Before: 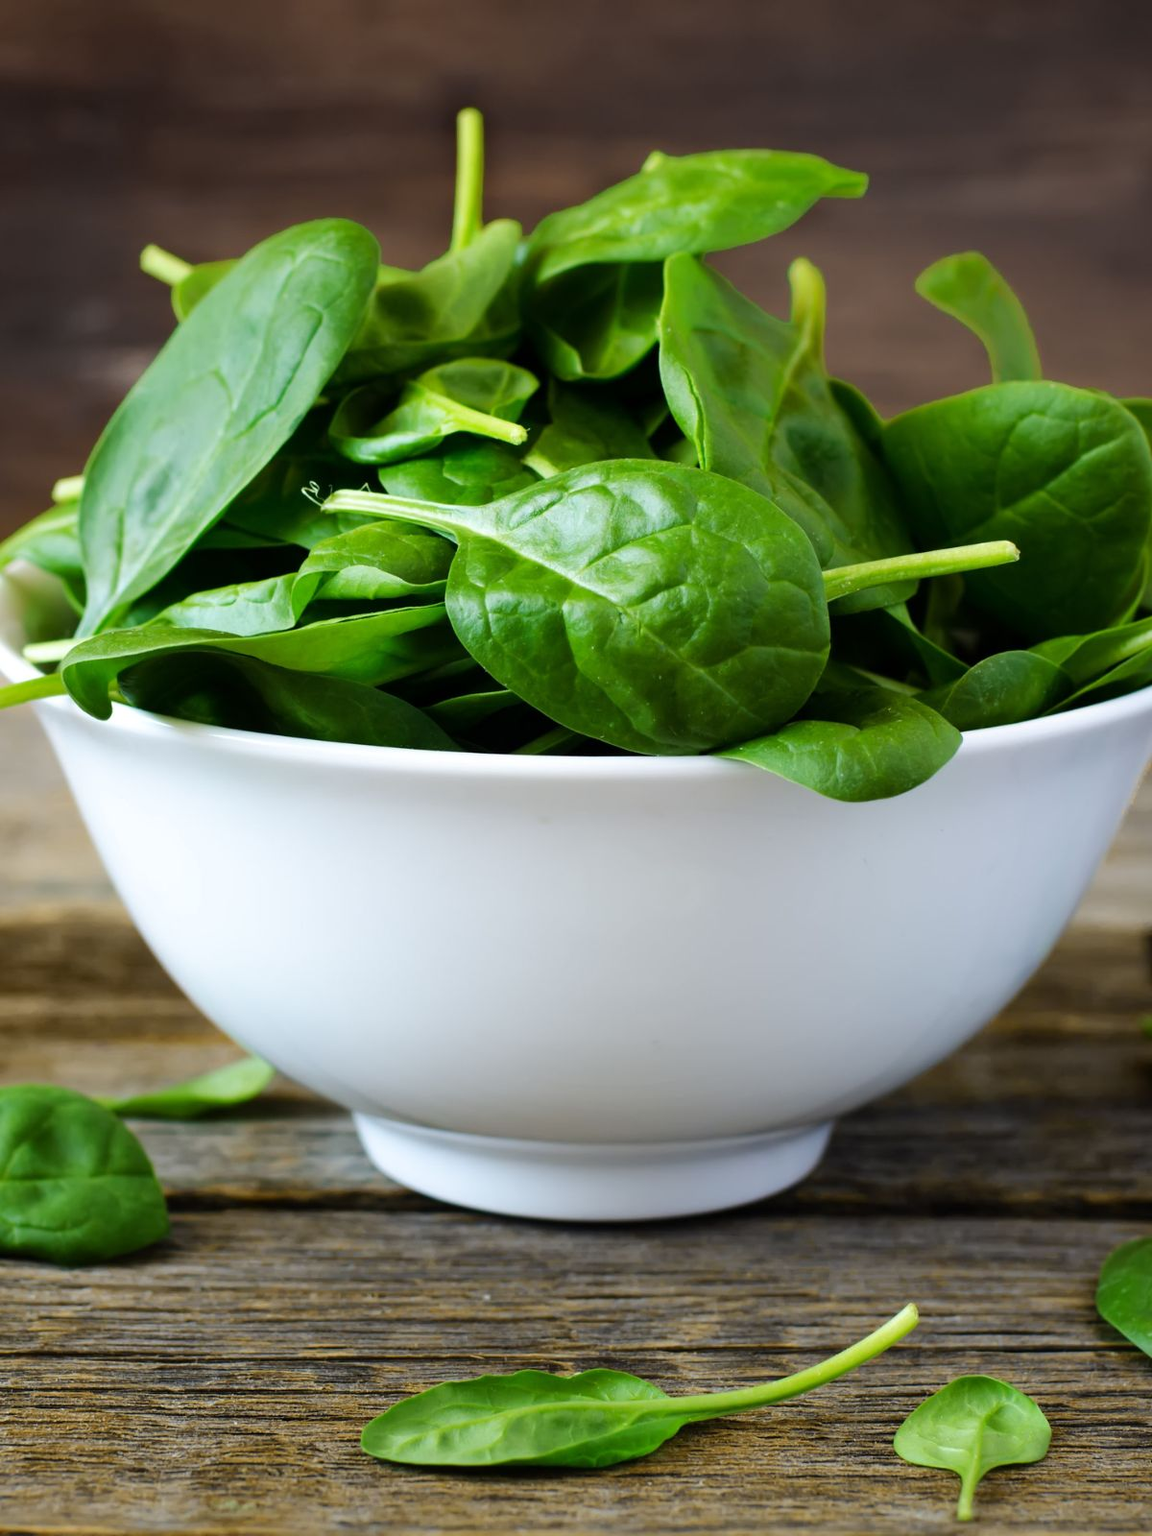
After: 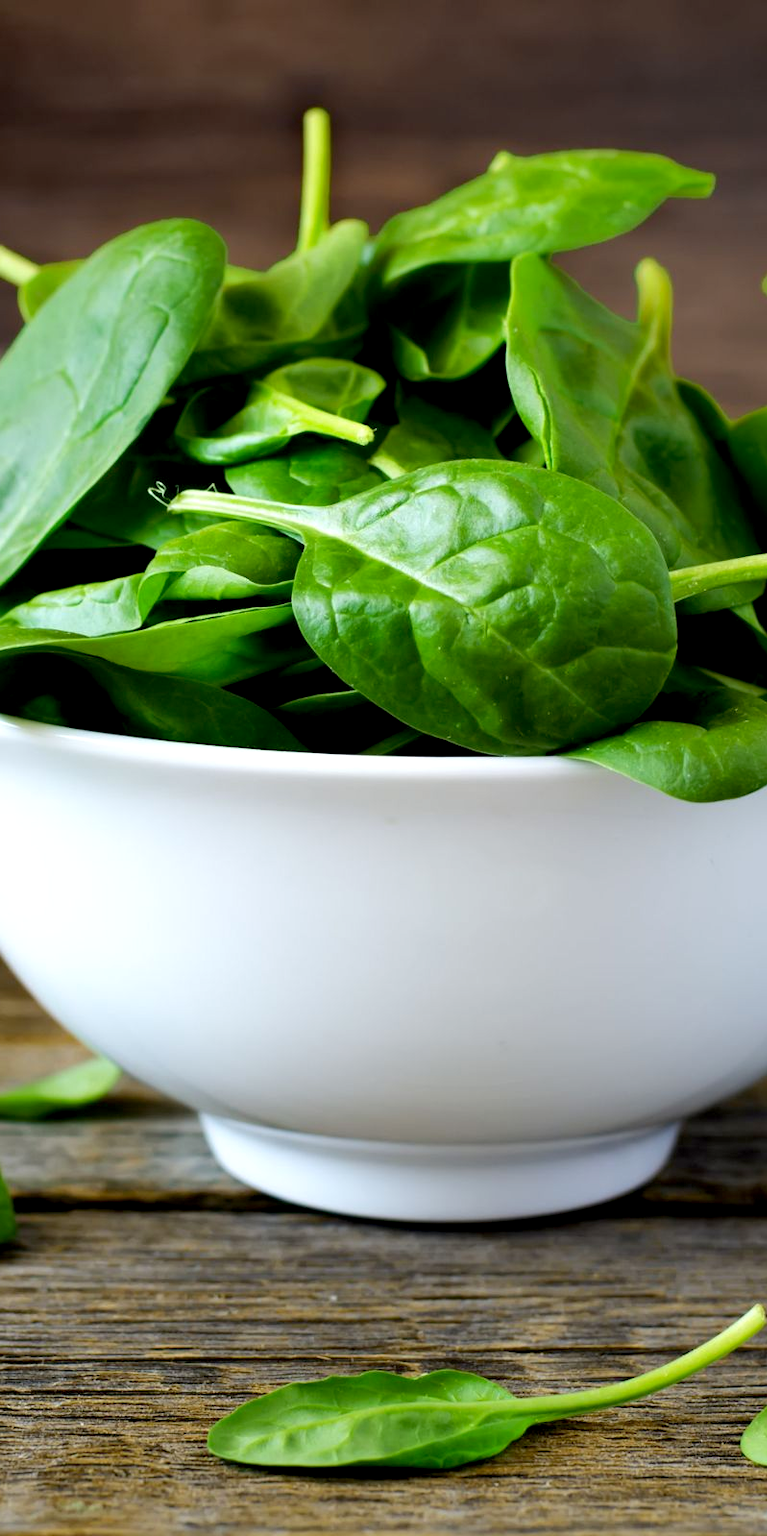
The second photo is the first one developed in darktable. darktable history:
crop and rotate: left 13.409%, right 19.924%
exposure: black level correction 0.007, exposure 0.159 EV, compensate highlight preservation false
